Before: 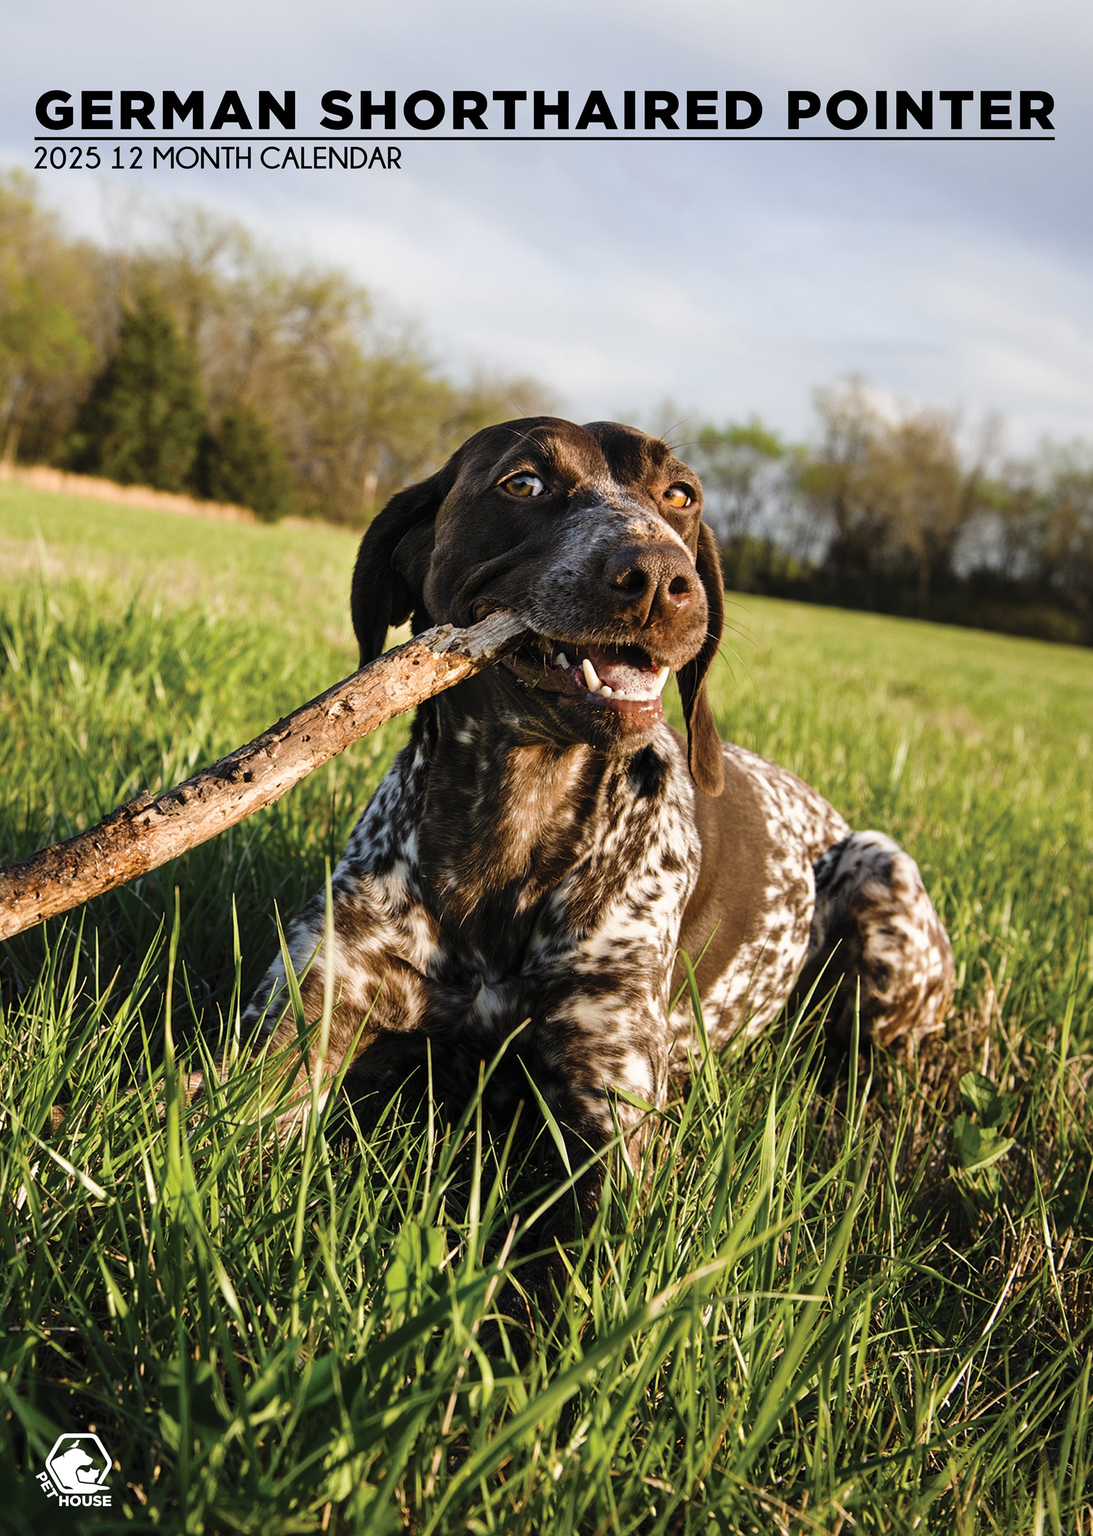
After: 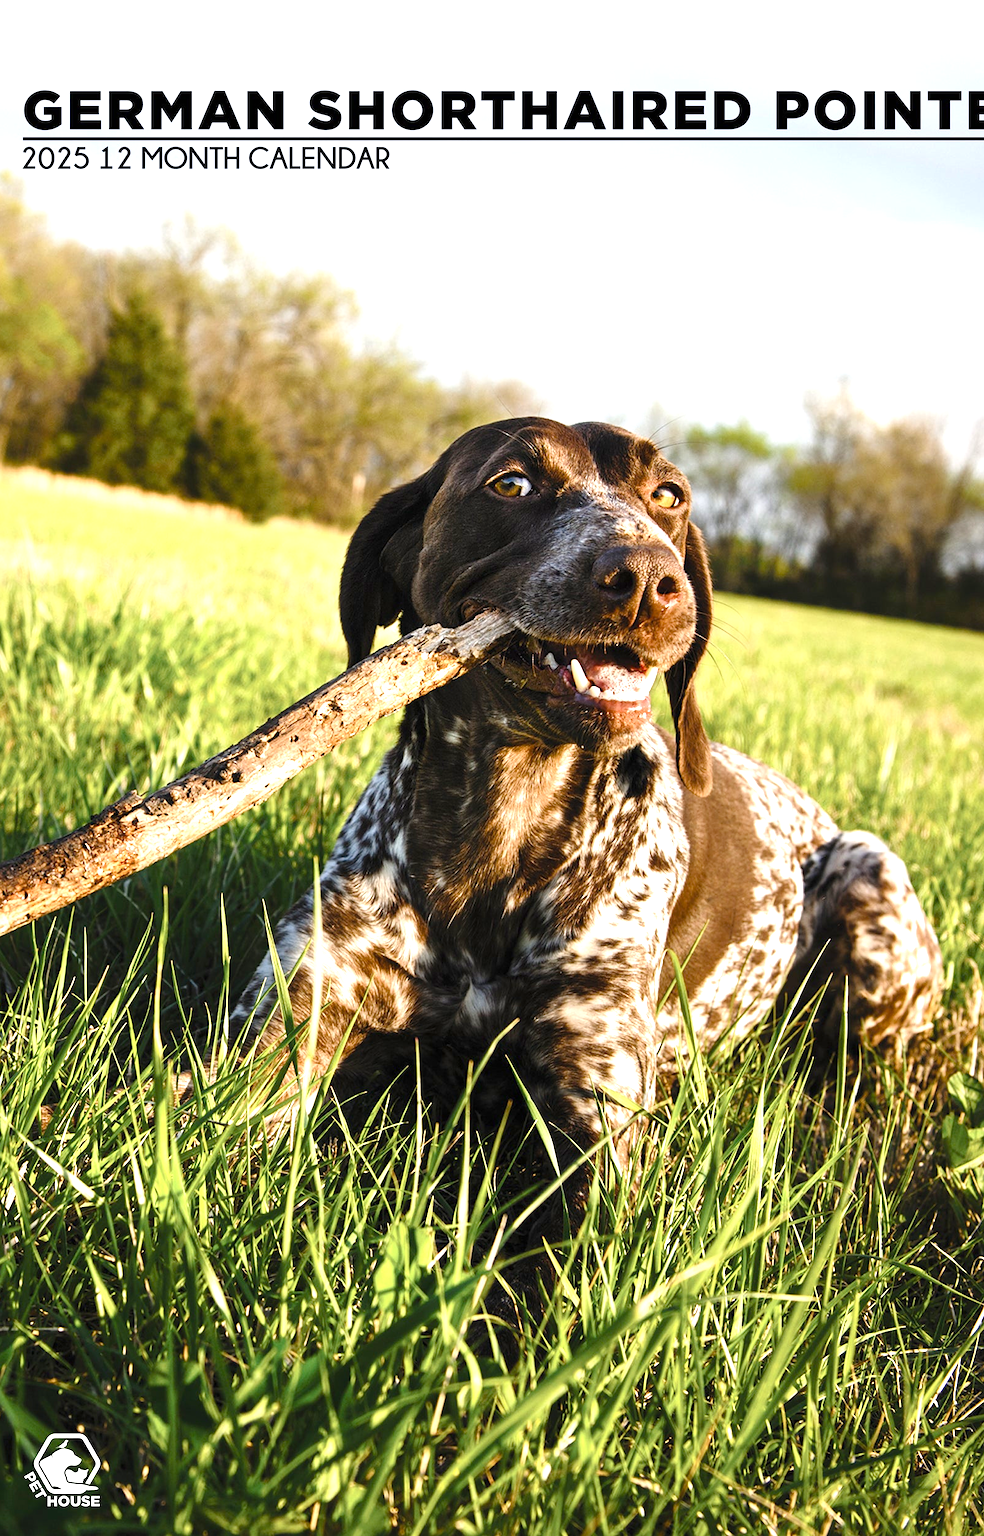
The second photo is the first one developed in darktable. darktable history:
color balance rgb: linear chroma grading › shadows 32%, linear chroma grading › global chroma -2%, linear chroma grading › mid-tones 4%, perceptual saturation grading › global saturation -2%, perceptual saturation grading › highlights -8%, perceptual saturation grading › mid-tones 8%, perceptual saturation grading › shadows 4%, perceptual brilliance grading › highlights 8%, perceptual brilliance grading › mid-tones 4%, perceptual brilliance grading › shadows 2%, global vibrance 16%, saturation formula JzAzBz (2021)
crop and rotate: left 1.088%, right 8.807%
exposure: black level correction 0, exposure 0.7 EV, compensate highlight preservation false
